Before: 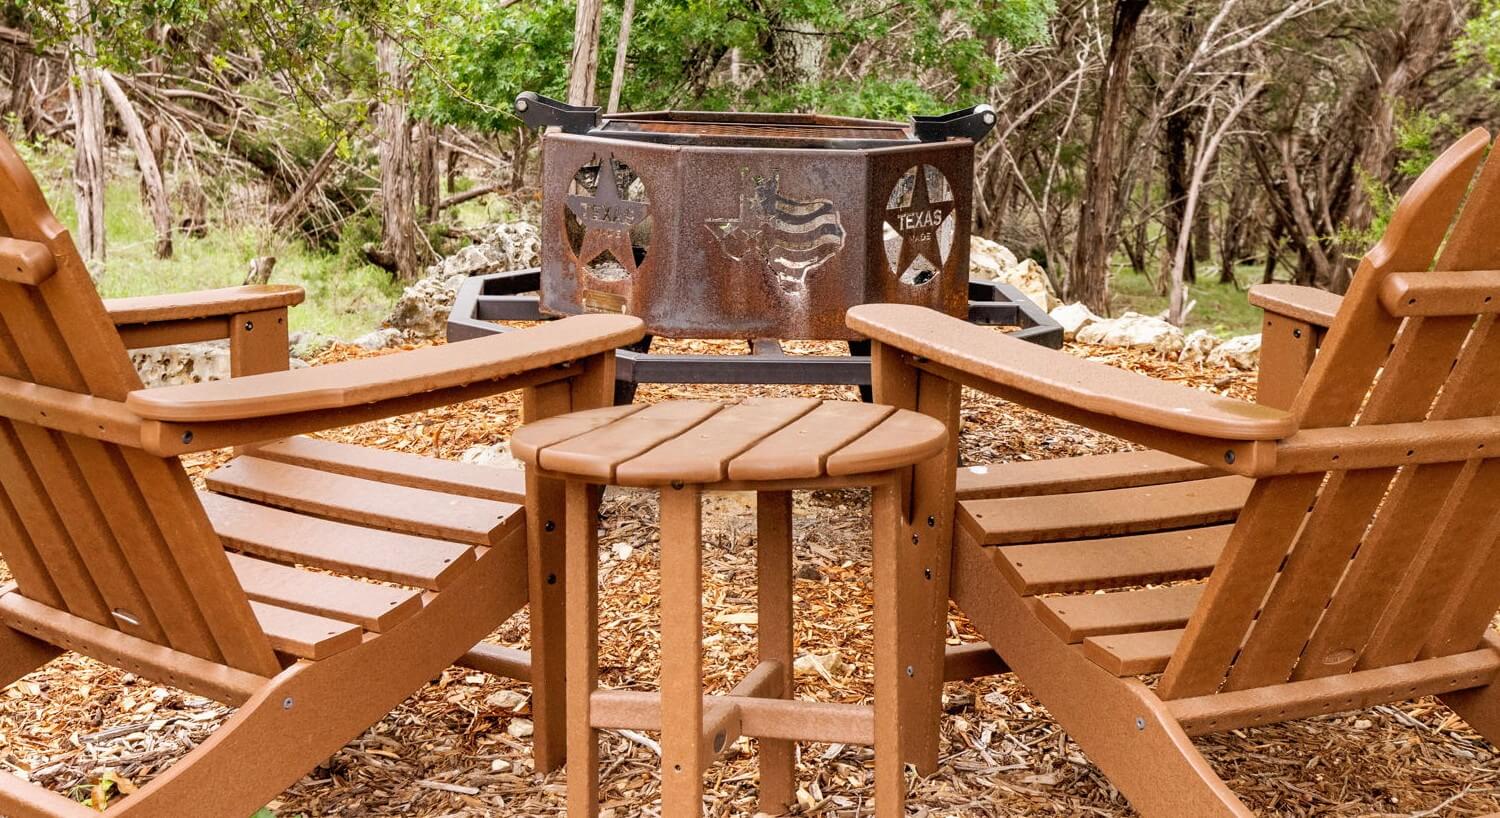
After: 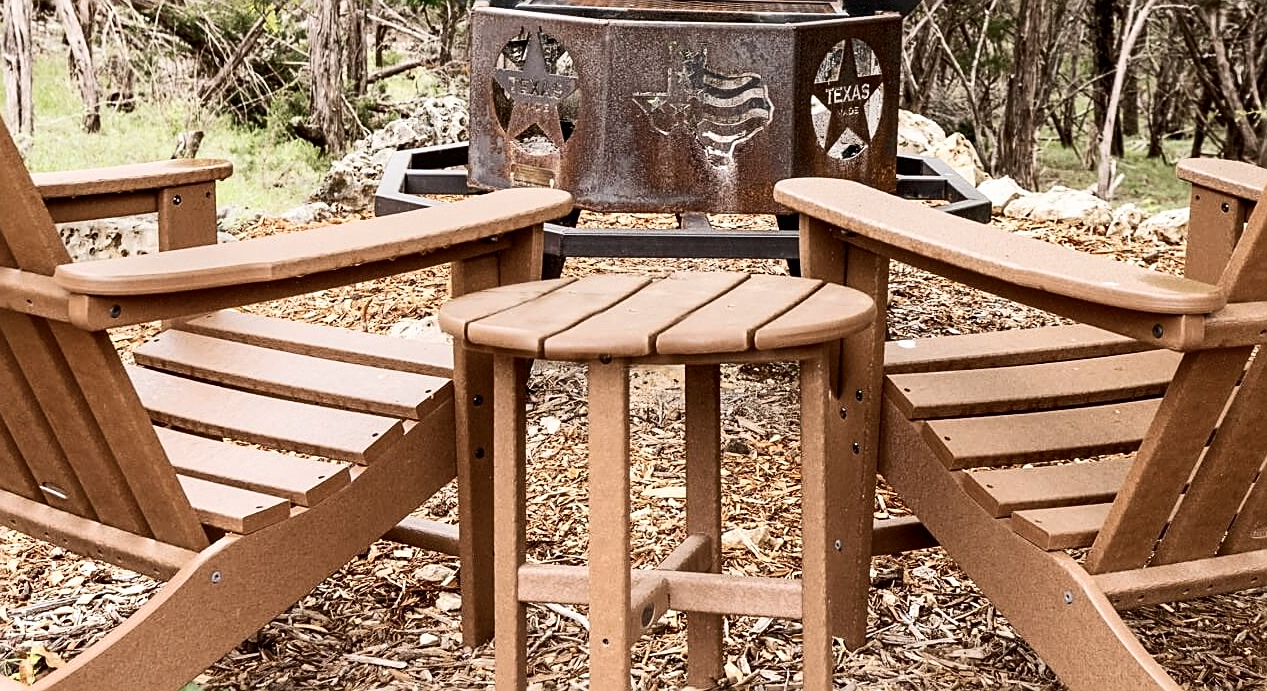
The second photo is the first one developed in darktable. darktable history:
sharpen: on, module defaults
contrast brightness saturation: contrast 0.25, saturation -0.31
crop and rotate: left 4.842%, top 15.51%, right 10.668%
